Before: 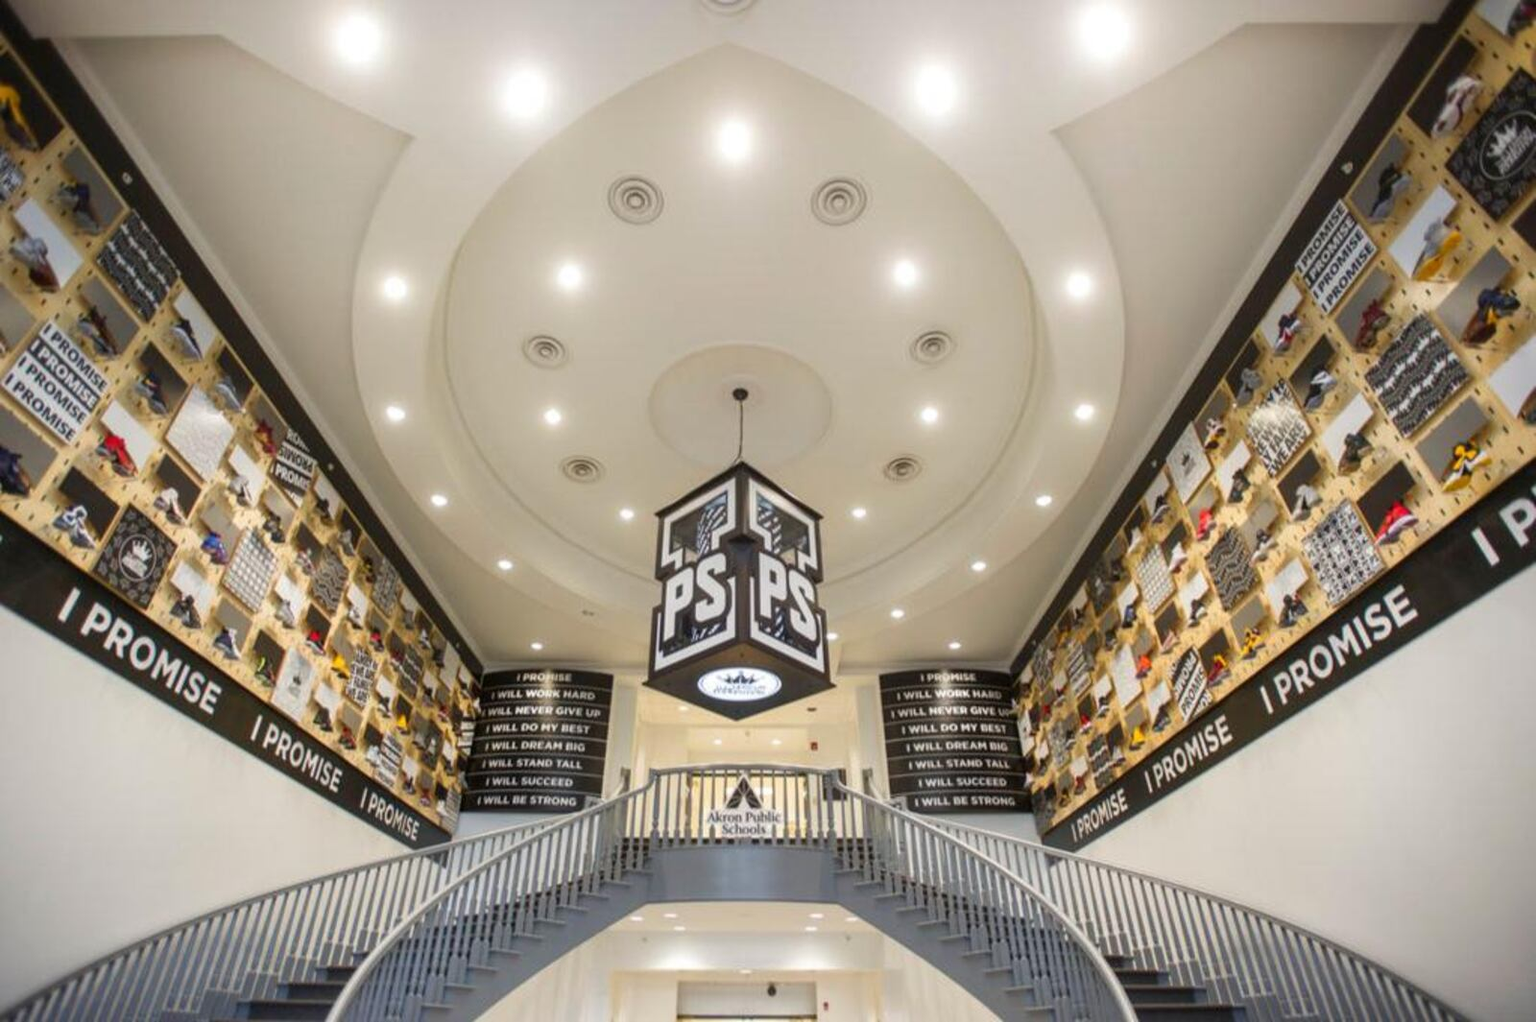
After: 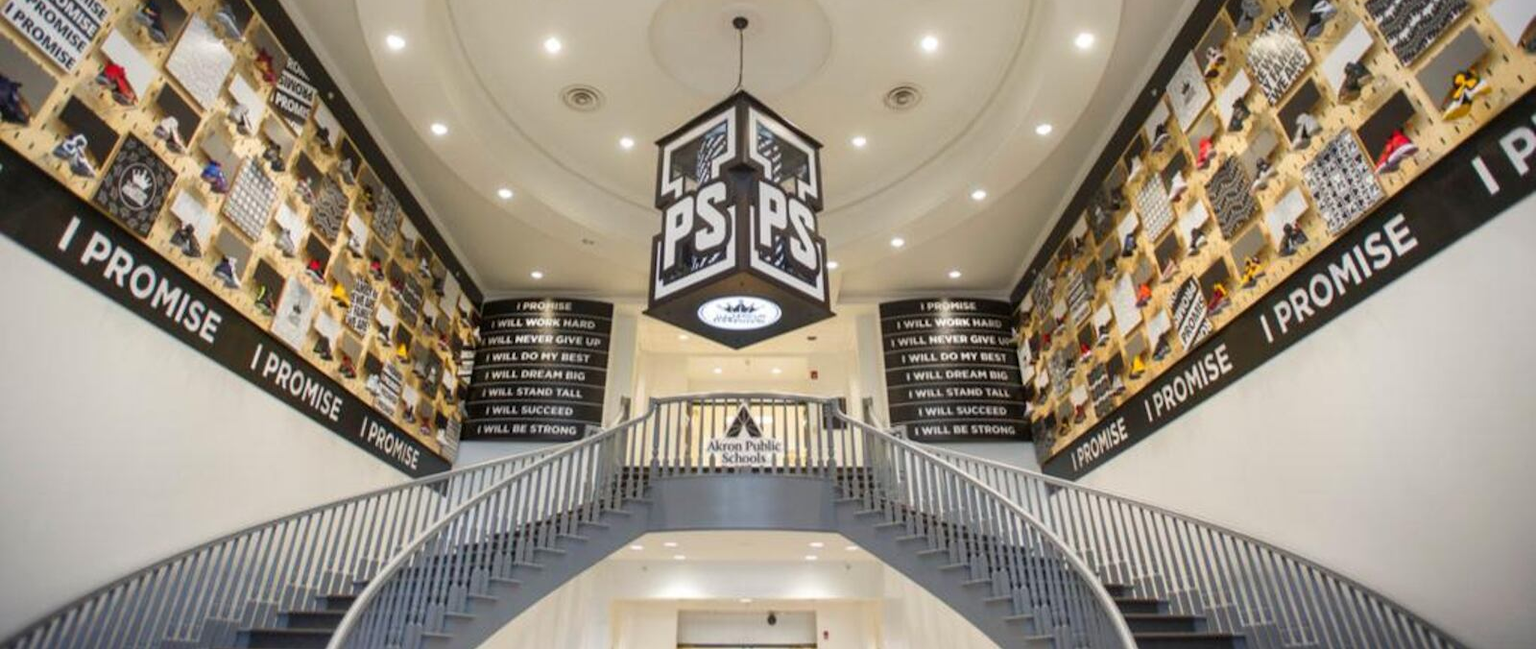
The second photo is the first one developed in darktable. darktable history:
crop and rotate: top 36.368%
